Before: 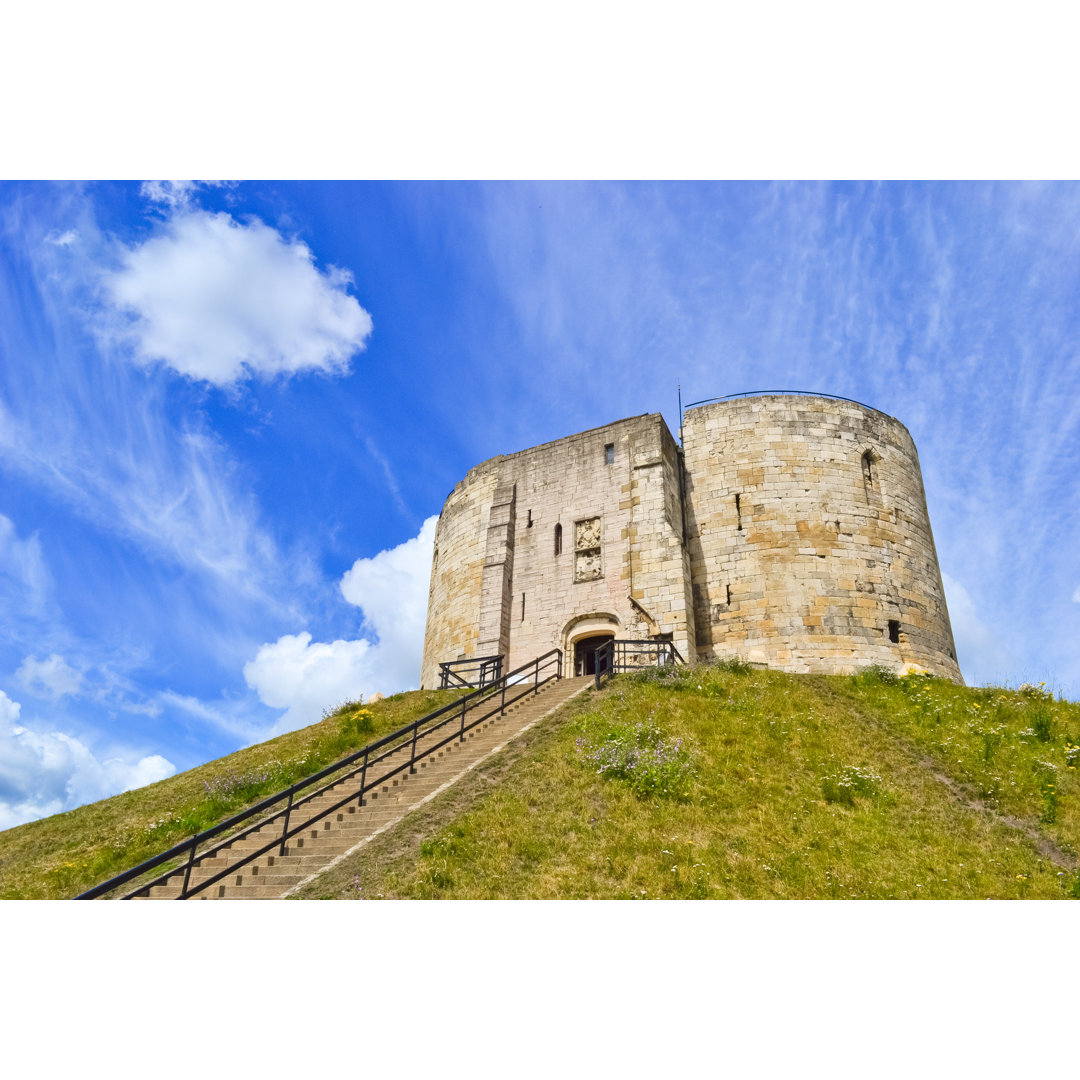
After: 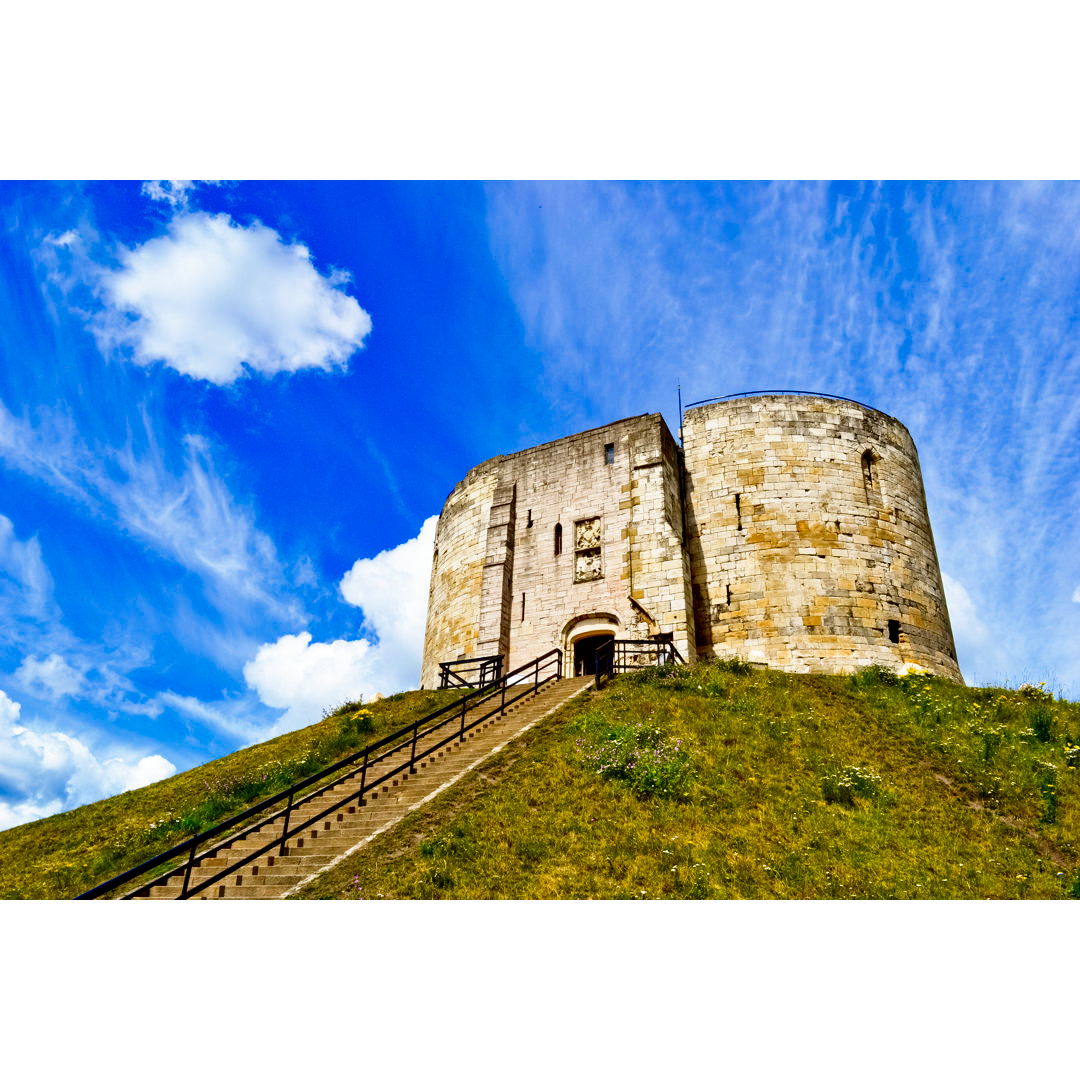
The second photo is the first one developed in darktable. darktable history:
filmic rgb: black relative exposure -5.5 EV, white relative exposure 2.5 EV, threshold 3 EV, target black luminance 0%, hardness 4.51, latitude 67.35%, contrast 1.453, shadows ↔ highlights balance -3.52%, preserve chrominance no, color science v4 (2020), contrast in shadows soft, enable highlight reconstruction true
contrast brightness saturation: brightness -0.25, saturation 0.2
